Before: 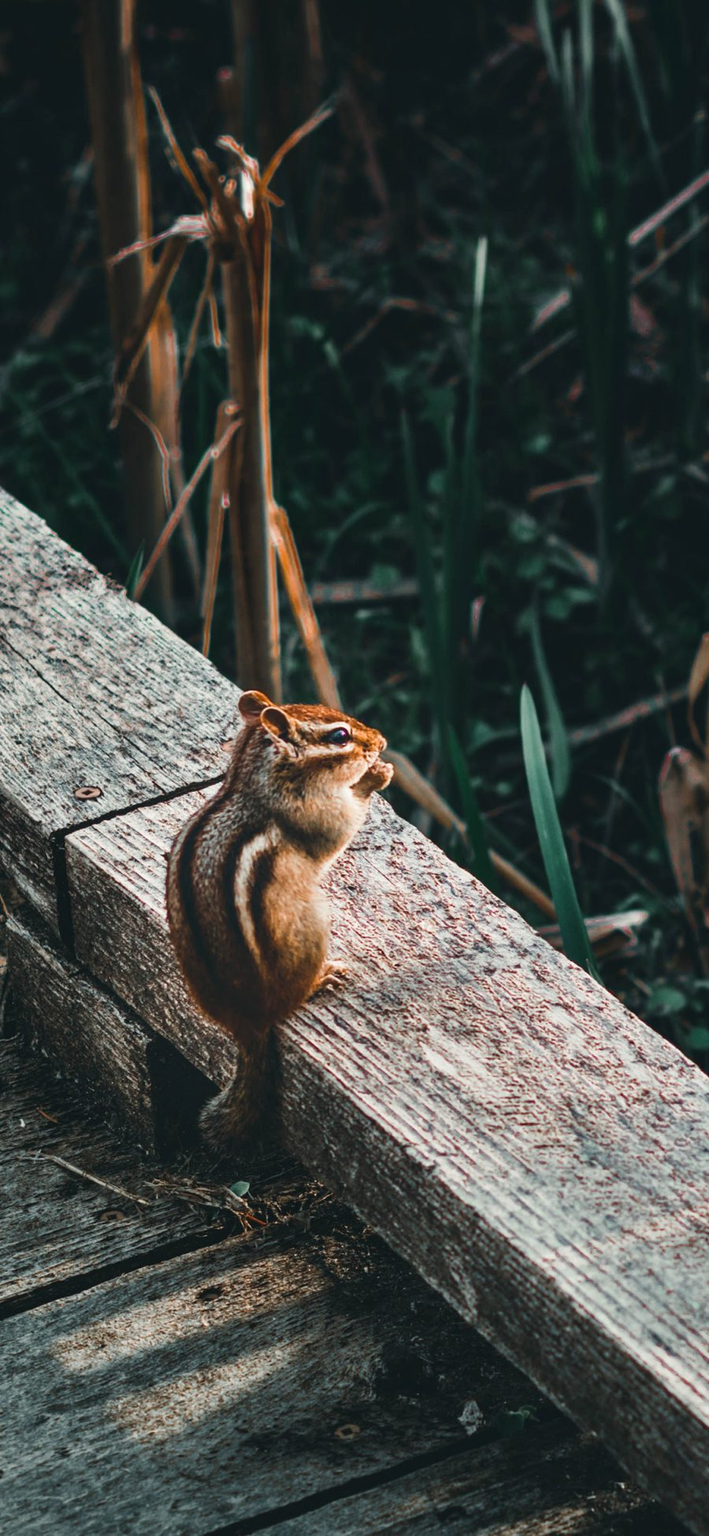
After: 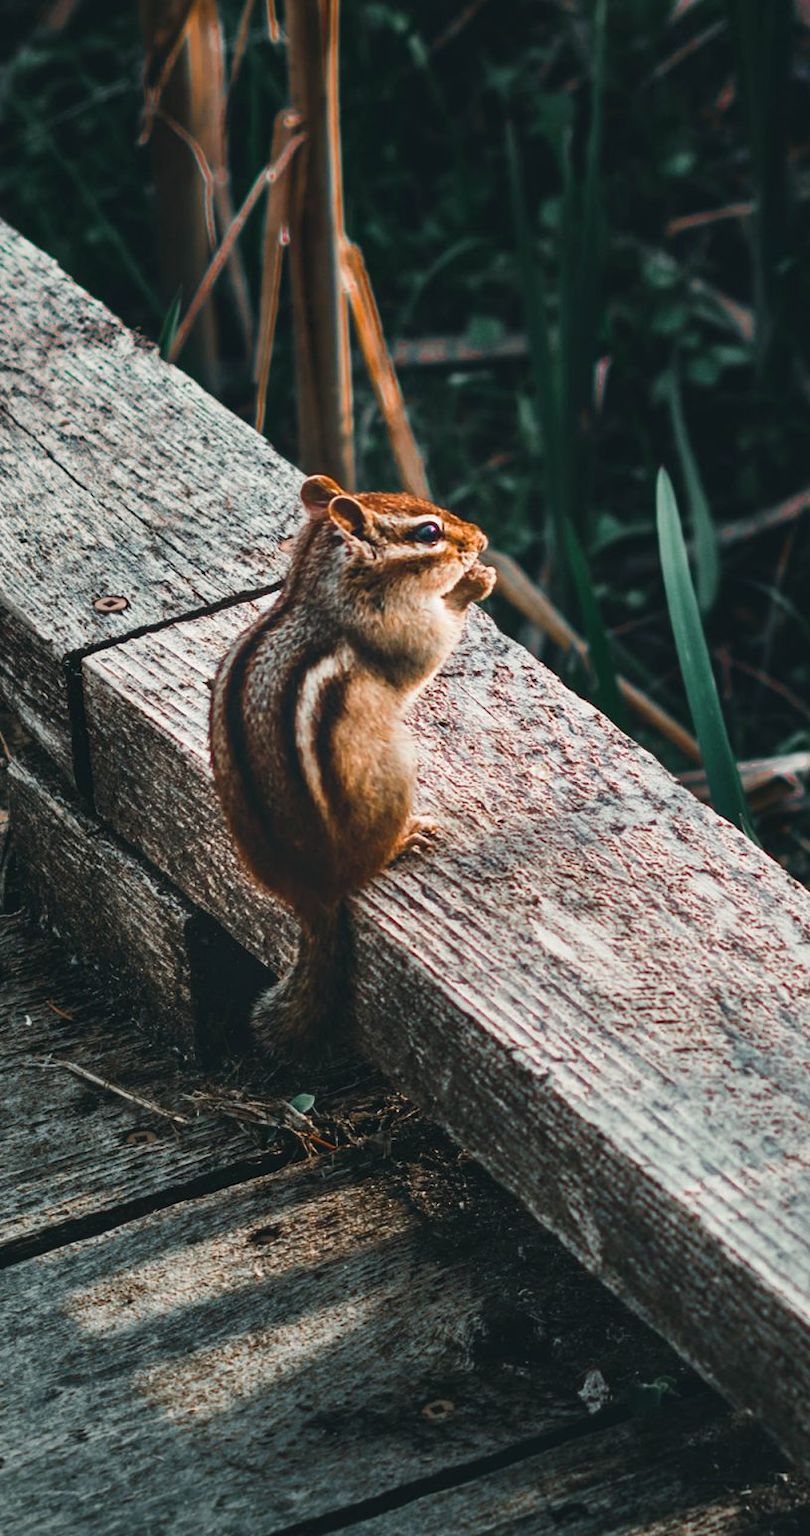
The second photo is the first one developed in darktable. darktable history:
crop: top 20.427%, right 9.321%, bottom 0.214%
